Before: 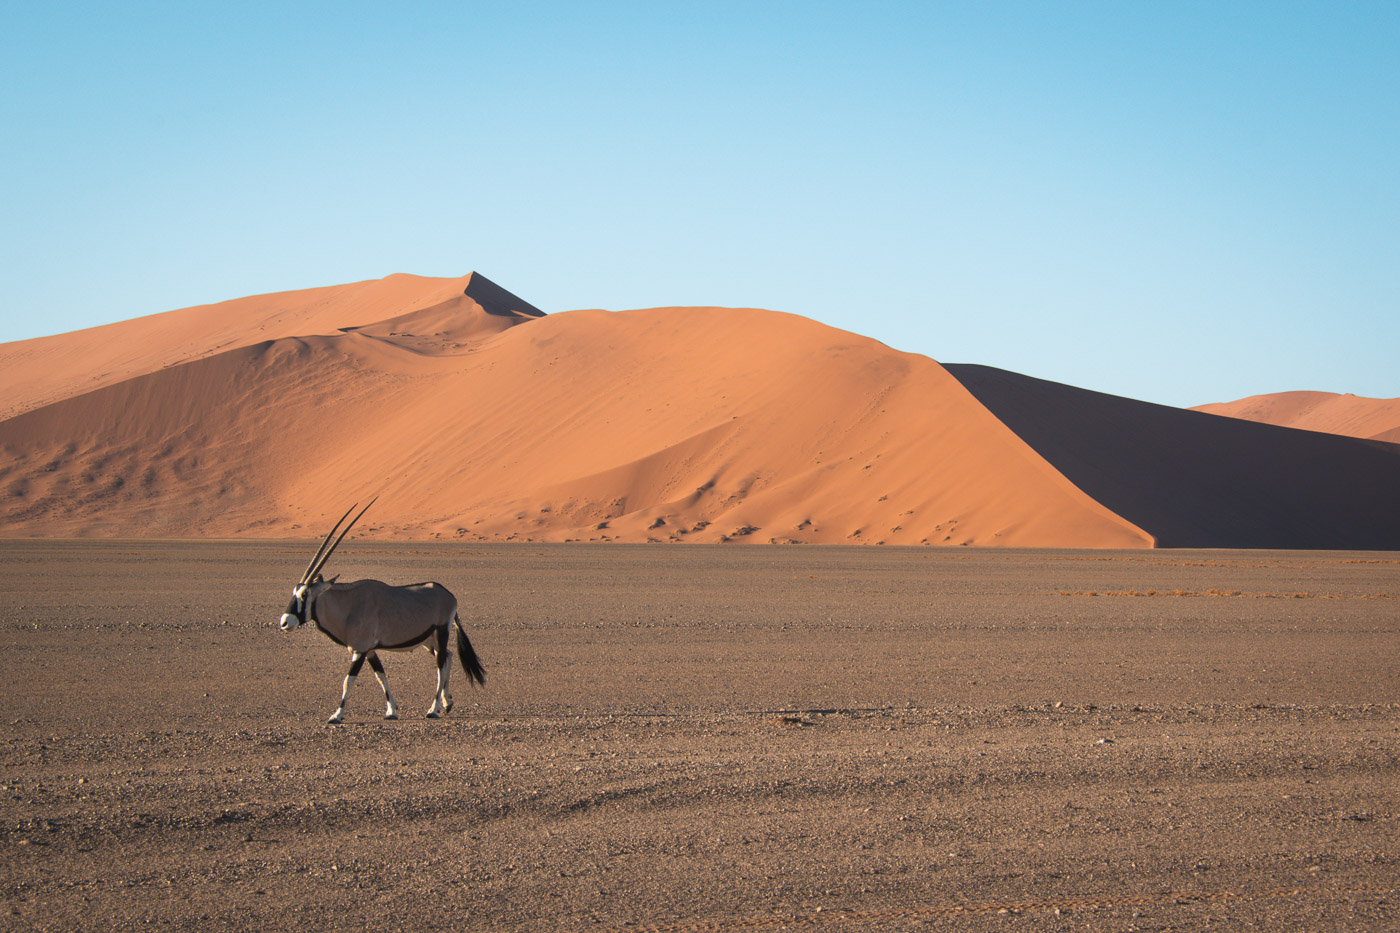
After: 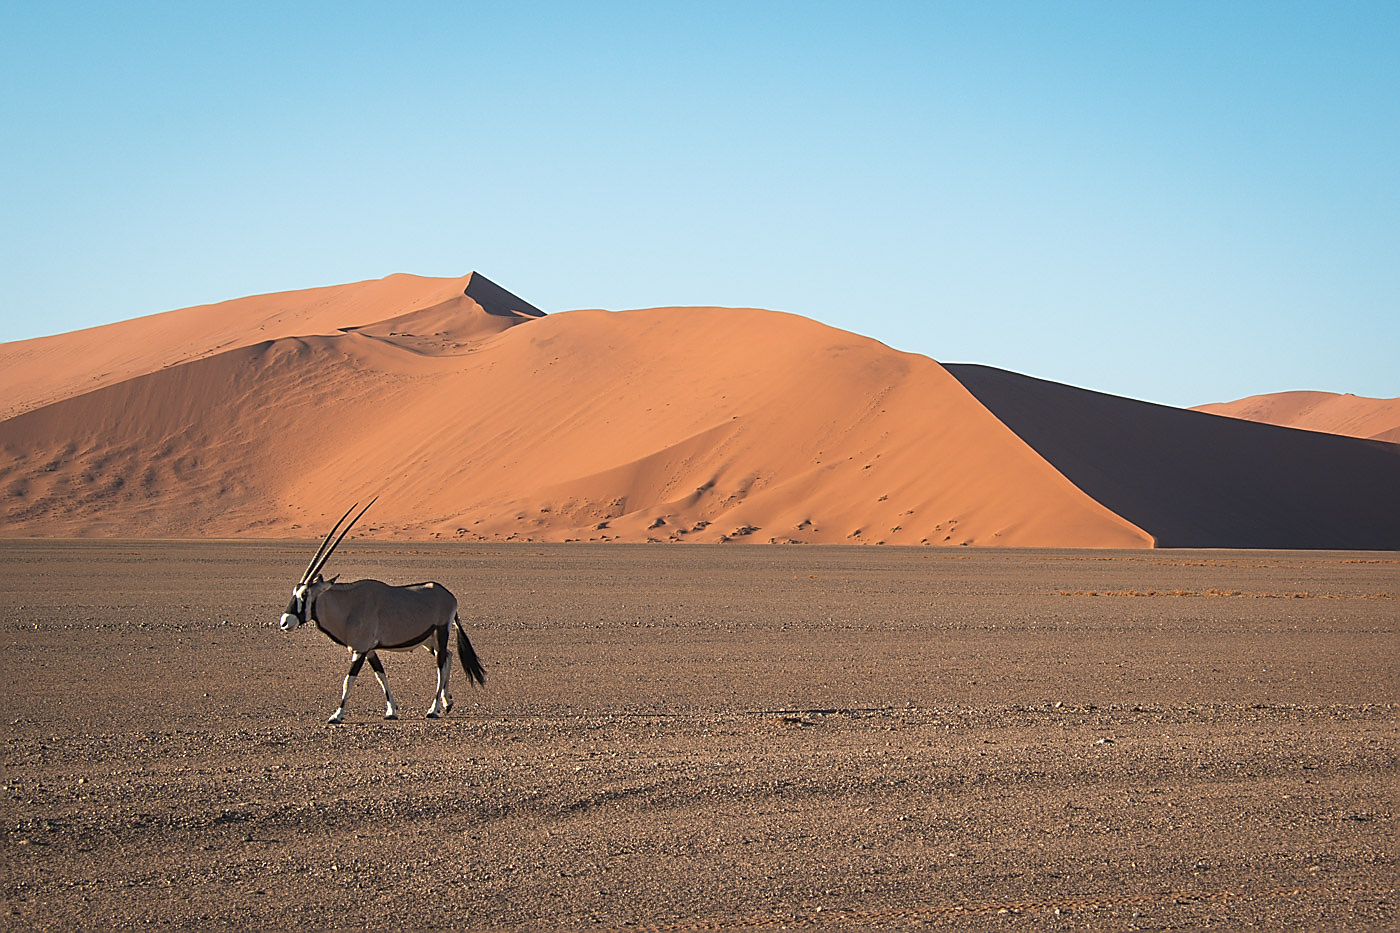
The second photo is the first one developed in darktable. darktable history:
sharpen: radius 1.384, amount 1.235, threshold 0.66
